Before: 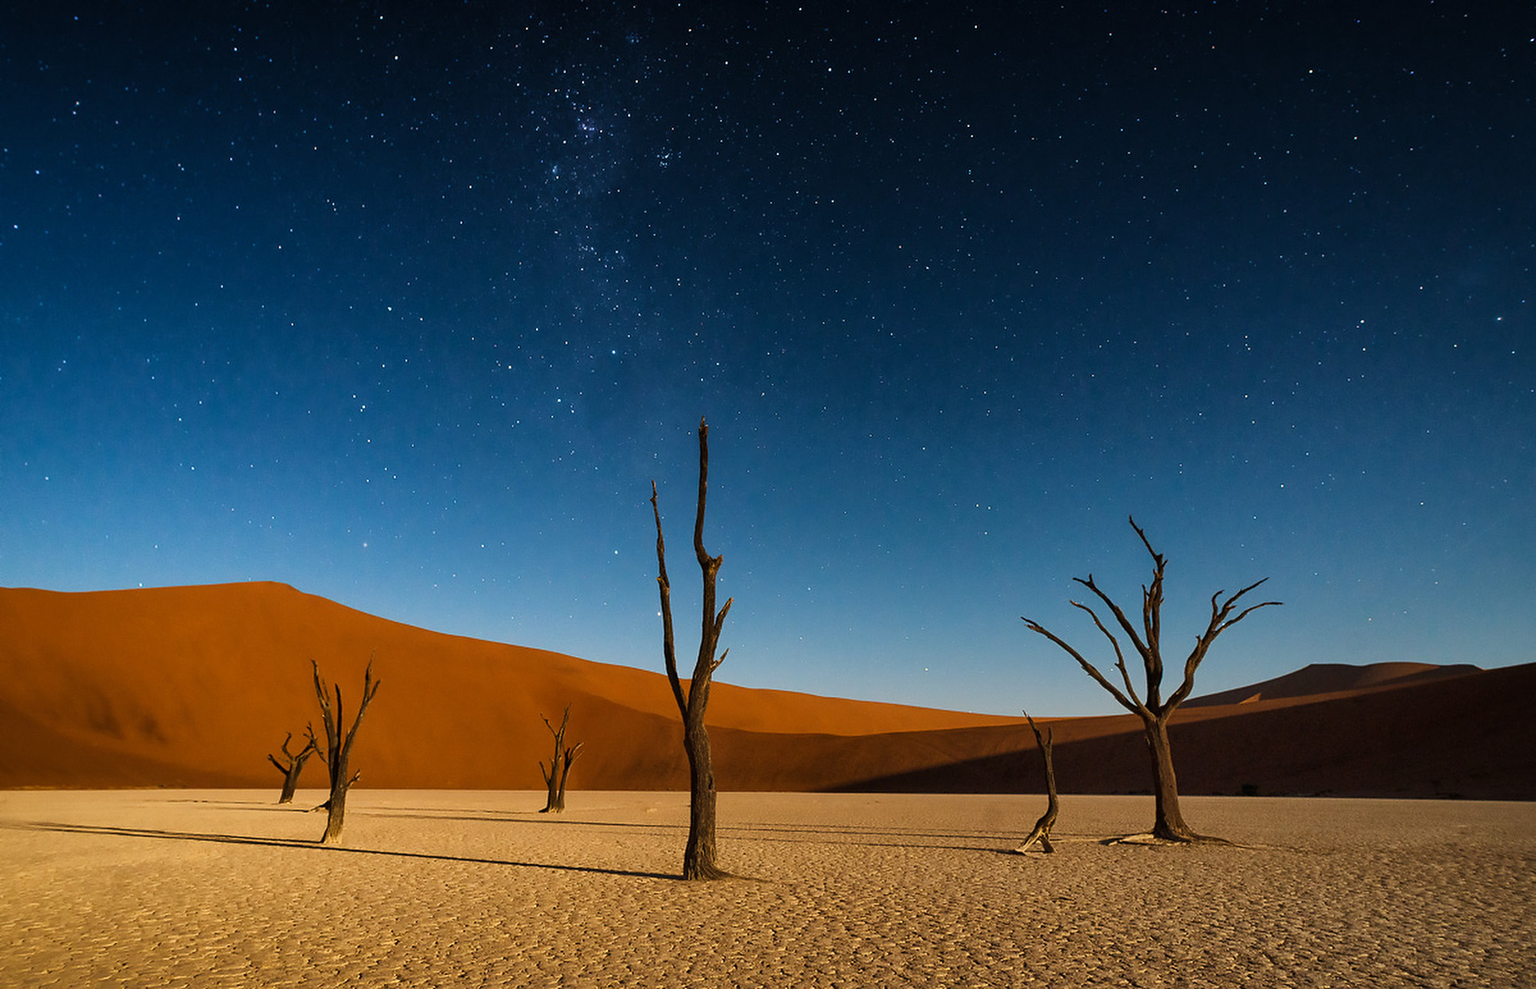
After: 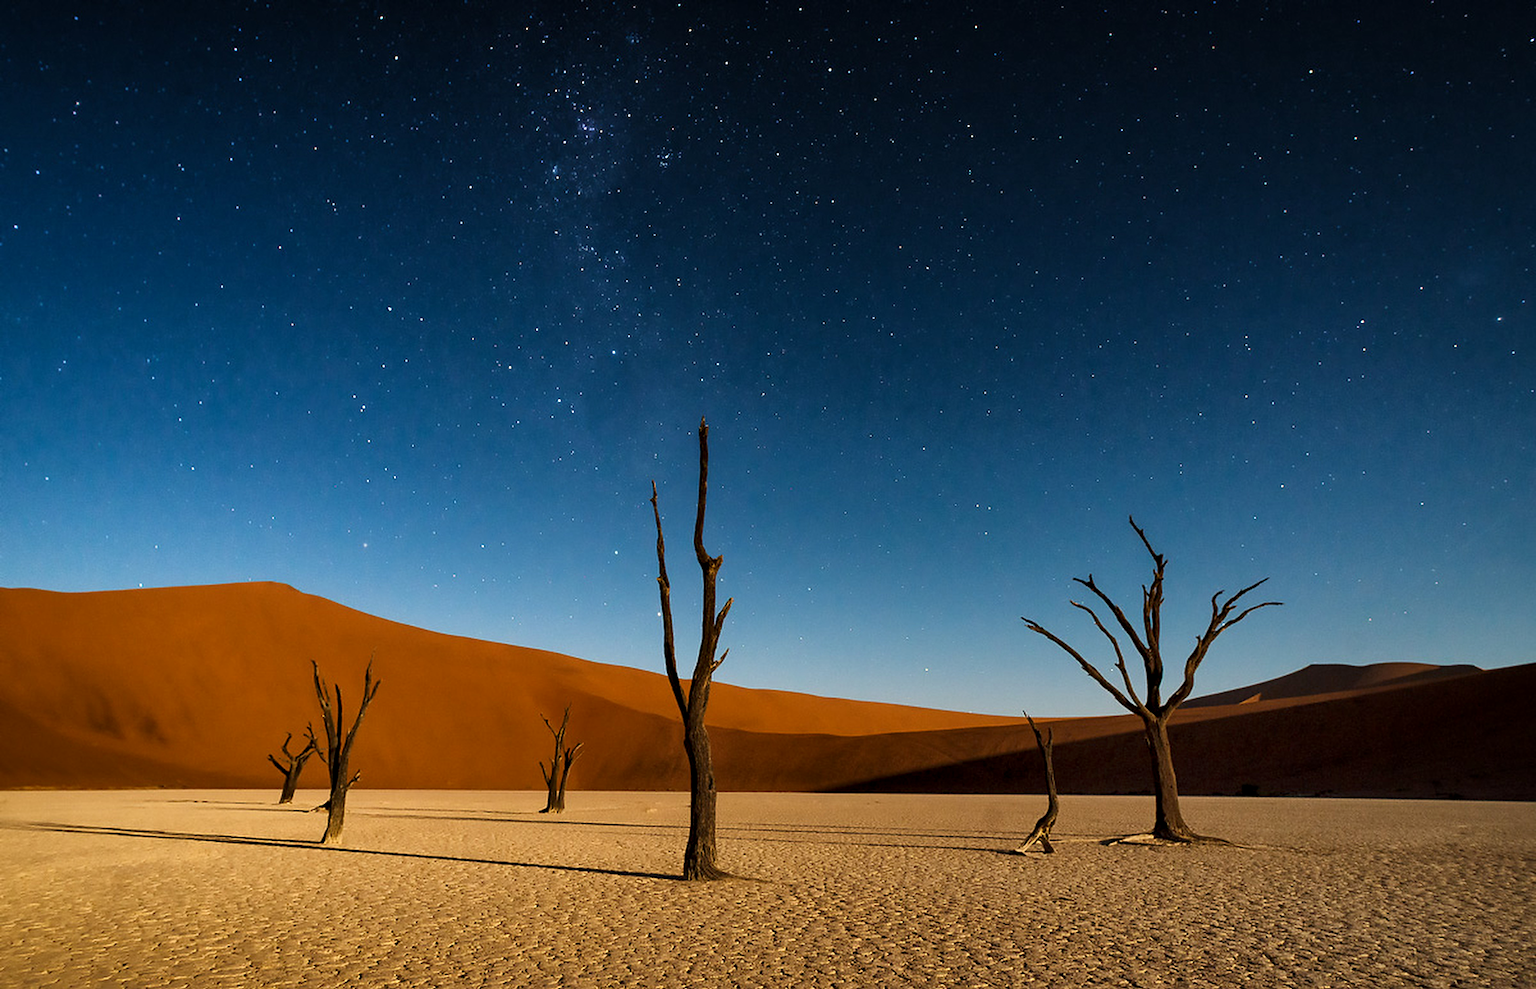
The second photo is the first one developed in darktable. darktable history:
tone equalizer: on, module defaults
contrast equalizer: octaves 7, y [[0.6 ×6], [0.55 ×6], [0 ×6], [0 ×6], [0 ×6]], mix 0.29
